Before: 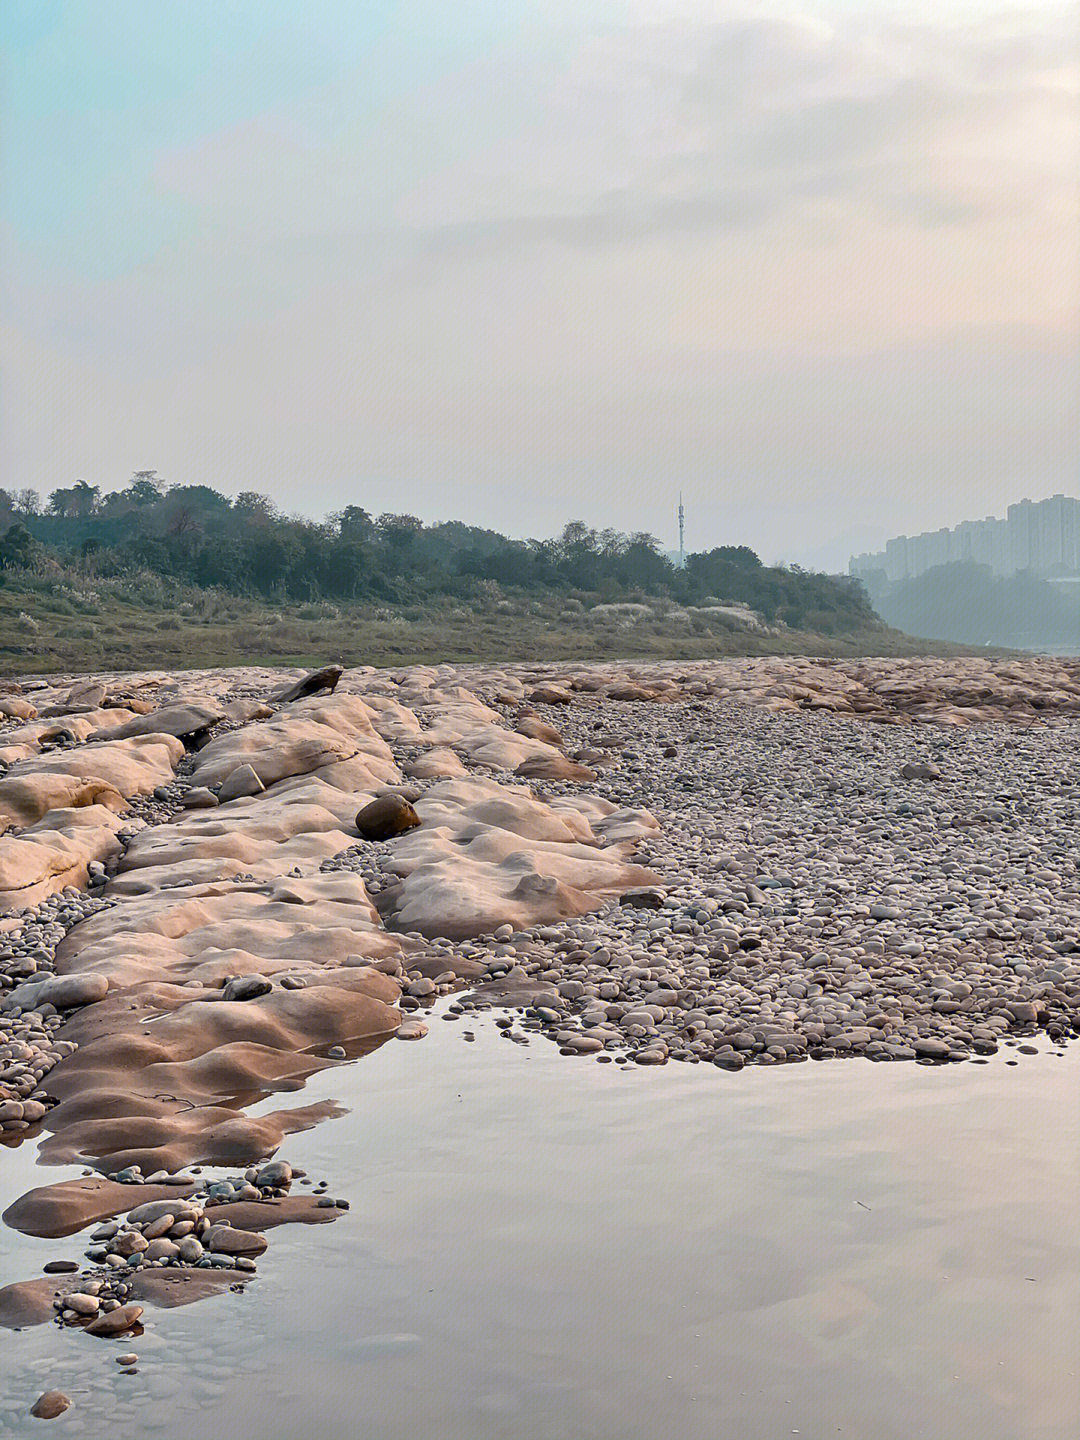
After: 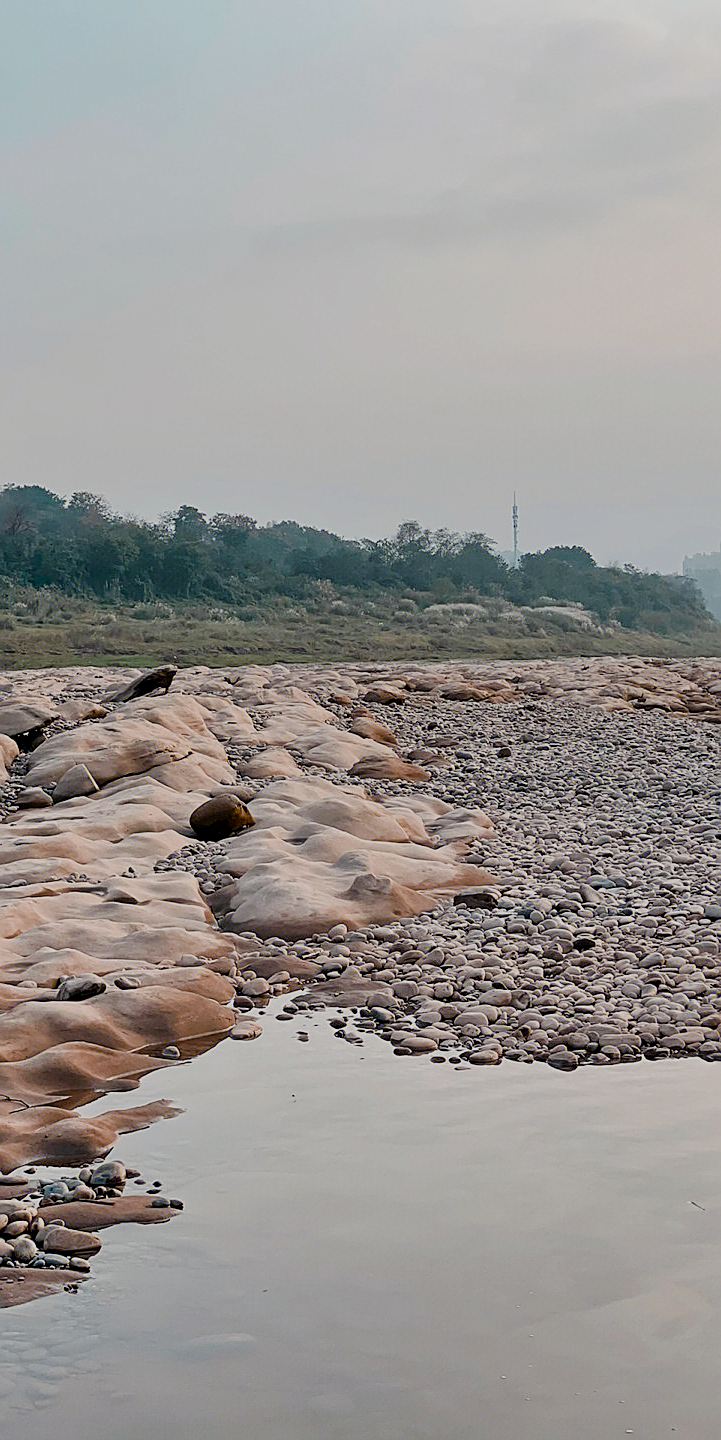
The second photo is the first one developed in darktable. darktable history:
crop: left 15.376%, right 17.81%
sharpen: on, module defaults
color balance rgb: shadows fall-off 101.044%, perceptual saturation grading › global saturation 20%, perceptual saturation grading › highlights -50.567%, perceptual saturation grading › shadows 30.474%, mask middle-gray fulcrum 22.218%
exposure: black level correction 0.002, exposure -0.099 EV, compensate exposure bias true, compensate highlight preservation false
filmic rgb: black relative exposure -7.65 EV, white relative exposure 4.56 EV, threshold 2.99 EV, hardness 3.61, enable highlight reconstruction true
